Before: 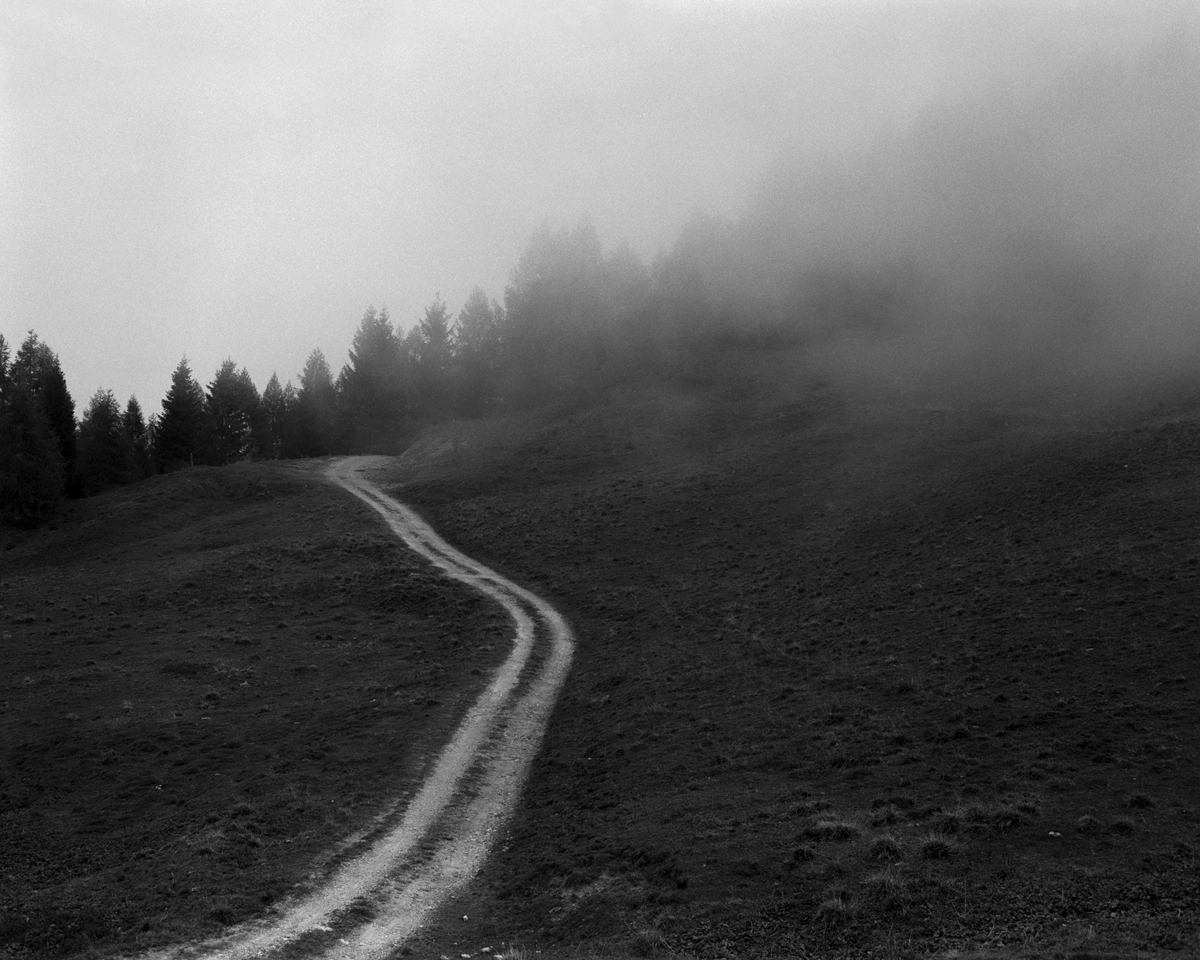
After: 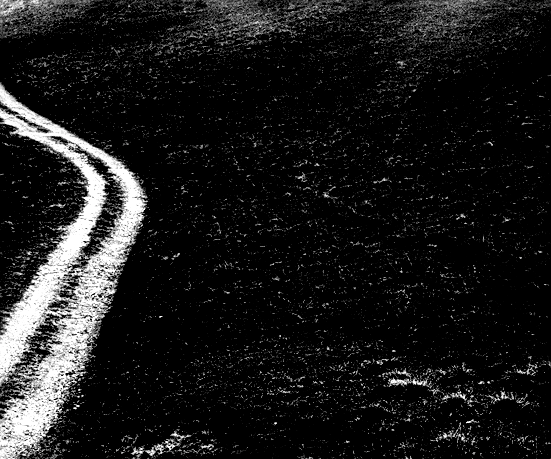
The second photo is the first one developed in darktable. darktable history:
sharpen: on, module defaults
color balance rgb: perceptual saturation grading › global saturation -27.404%, global vibrance 11.828%
filmic rgb: black relative exposure -3.76 EV, white relative exposure 2.38 EV, threshold 3 EV, dynamic range scaling -49.33%, hardness 3.47, latitude 30.56%, contrast 1.788, enable highlight reconstruction true
crop: left 35.821%, top 46.047%, right 18.195%, bottom 6.08%
tone equalizer: -7 EV 0.162 EV, -6 EV 0.585 EV, -5 EV 1.18 EV, -4 EV 1.33 EV, -3 EV 1.16 EV, -2 EV 0.6 EV, -1 EV 0.166 EV, edges refinement/feathering 500, mask exposure compensation -1.57 EV, preserve details no
local contrast: shadows 175%, detail 226%
